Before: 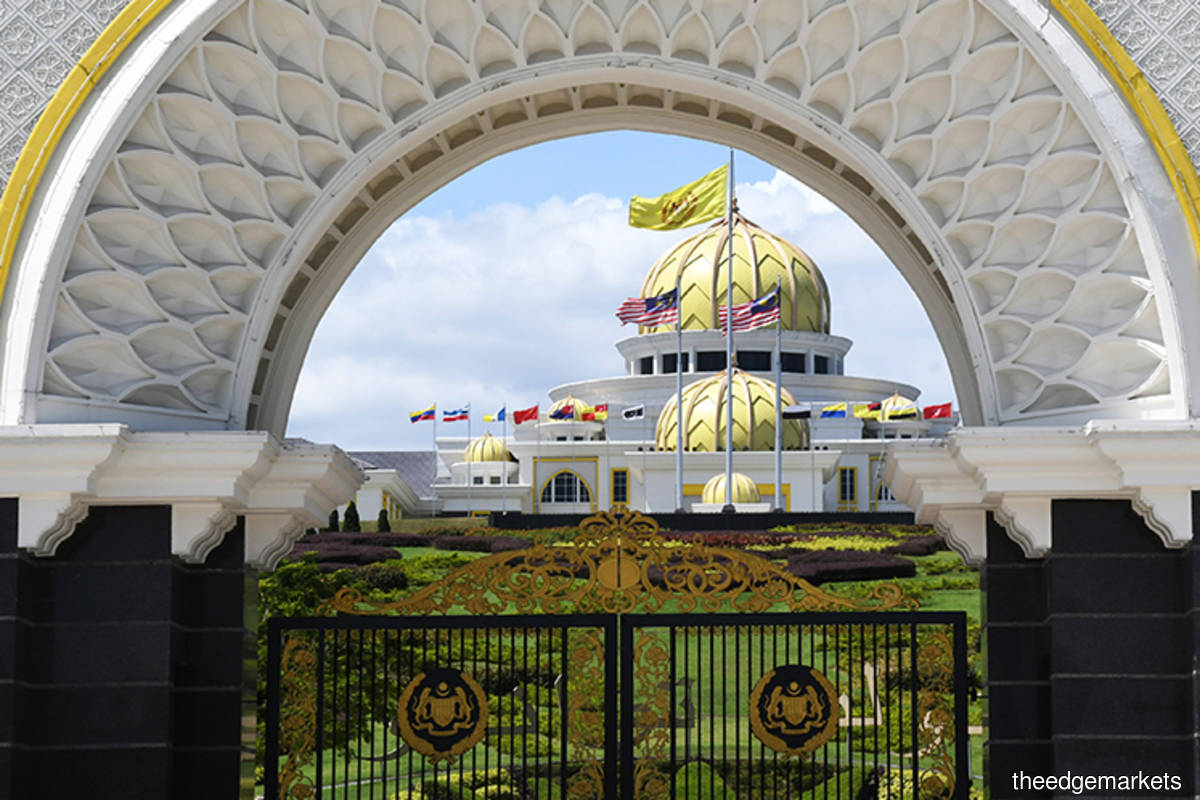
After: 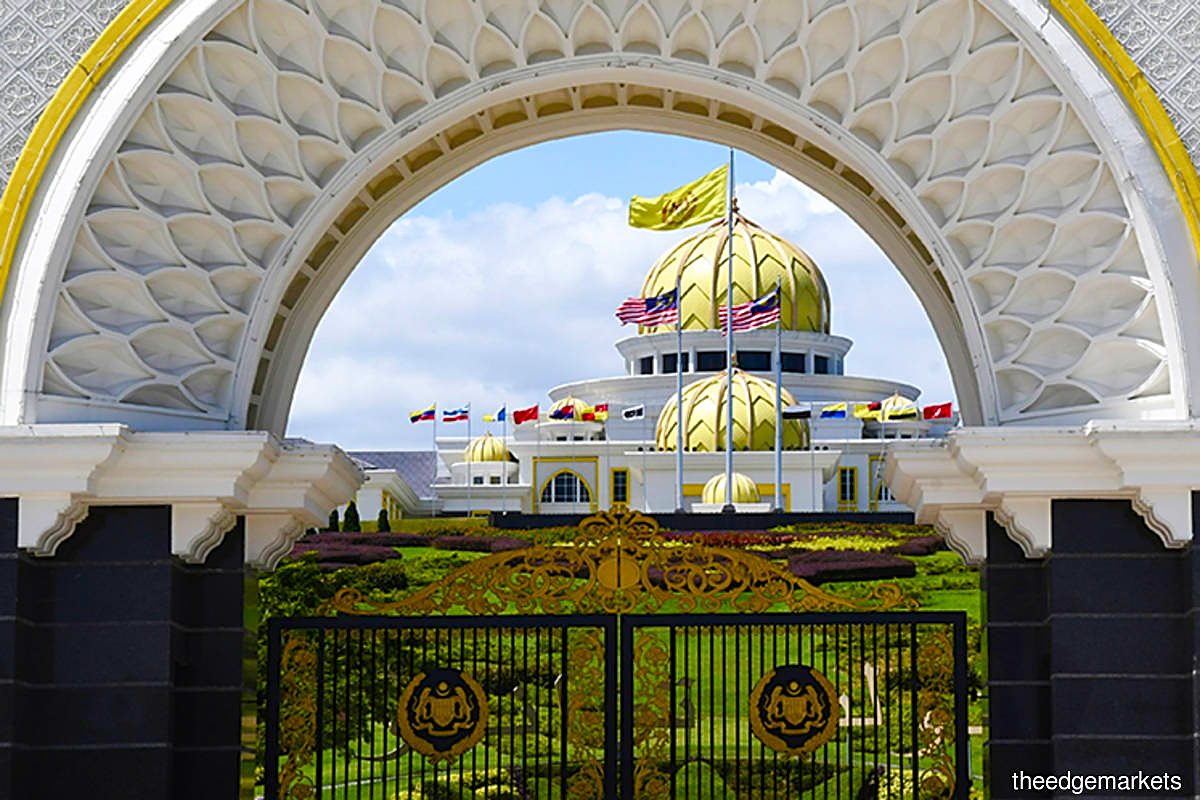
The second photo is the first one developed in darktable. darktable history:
color balance rgb: perceptual saturation grading › global saturation 24.74%, perceptual saturation grading › highlights -51.22%, perceptual saturation grading › mid-tones 19.16%, perceptual saturation grading › shadows 60.98%, global vibrance 50%
sharpen: on, module defaults
